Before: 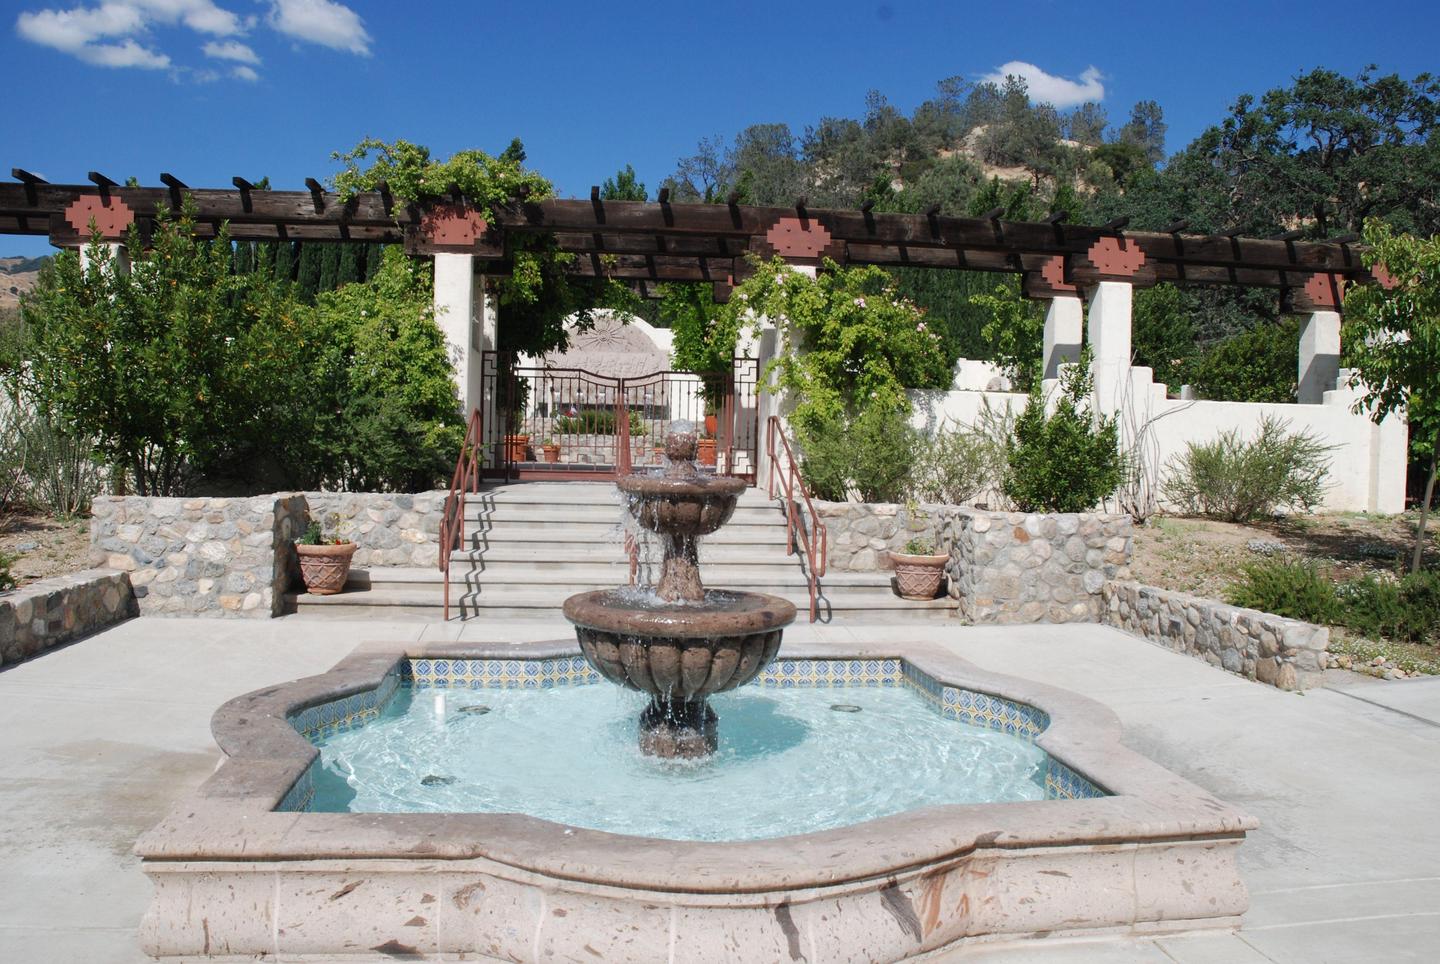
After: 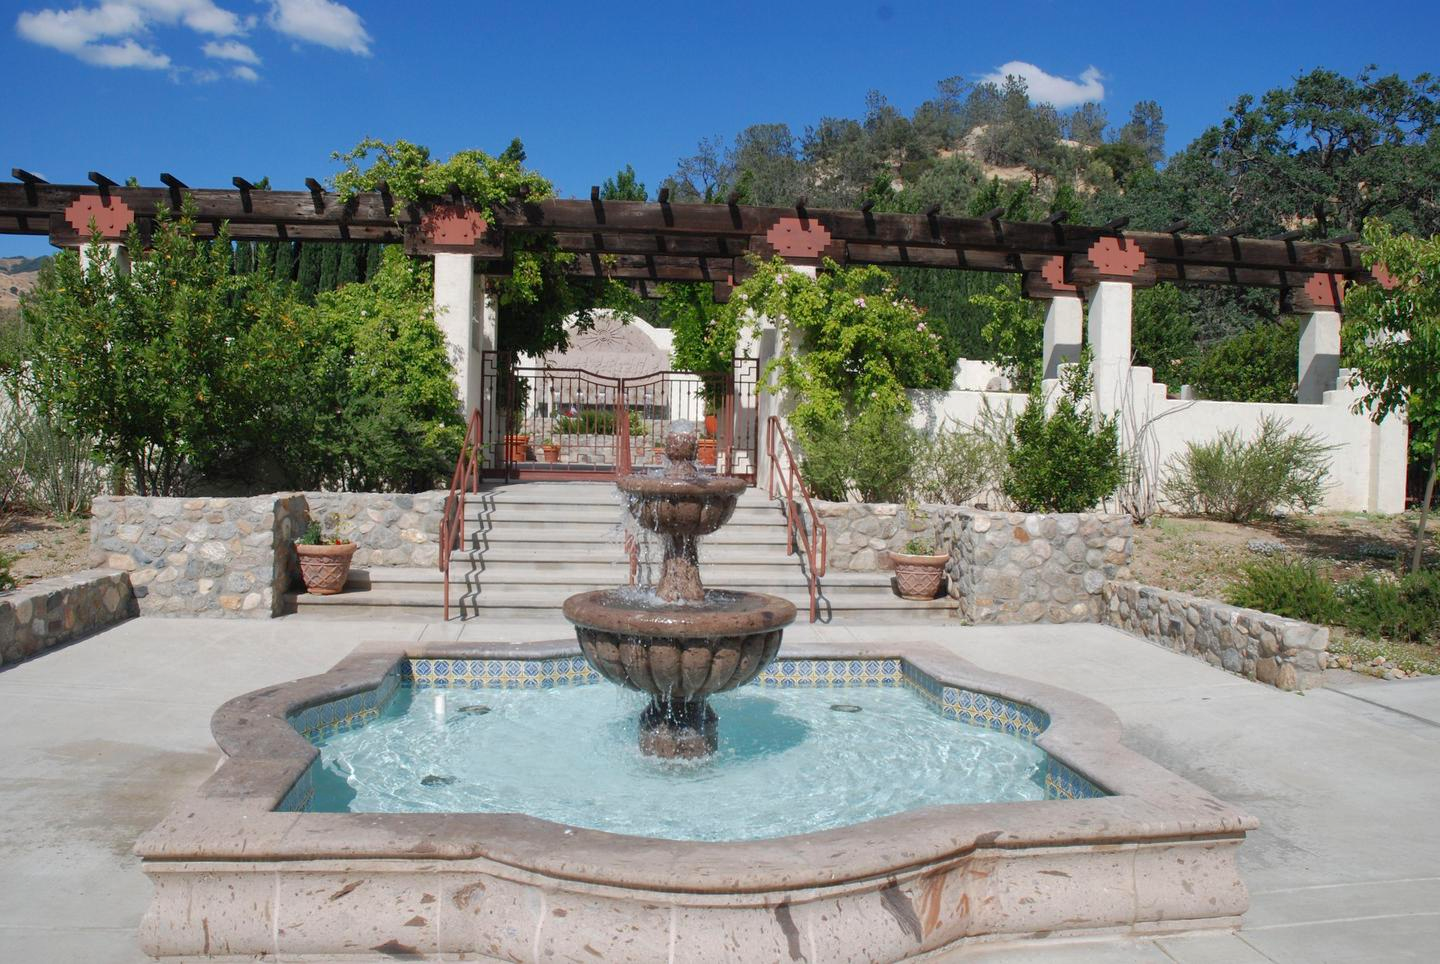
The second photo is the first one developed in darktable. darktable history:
shadows and highlights: on, module defaults
contrast brightness saturation: contrast 0.04, saturation 0.07
white balance: red 1, blue 1
